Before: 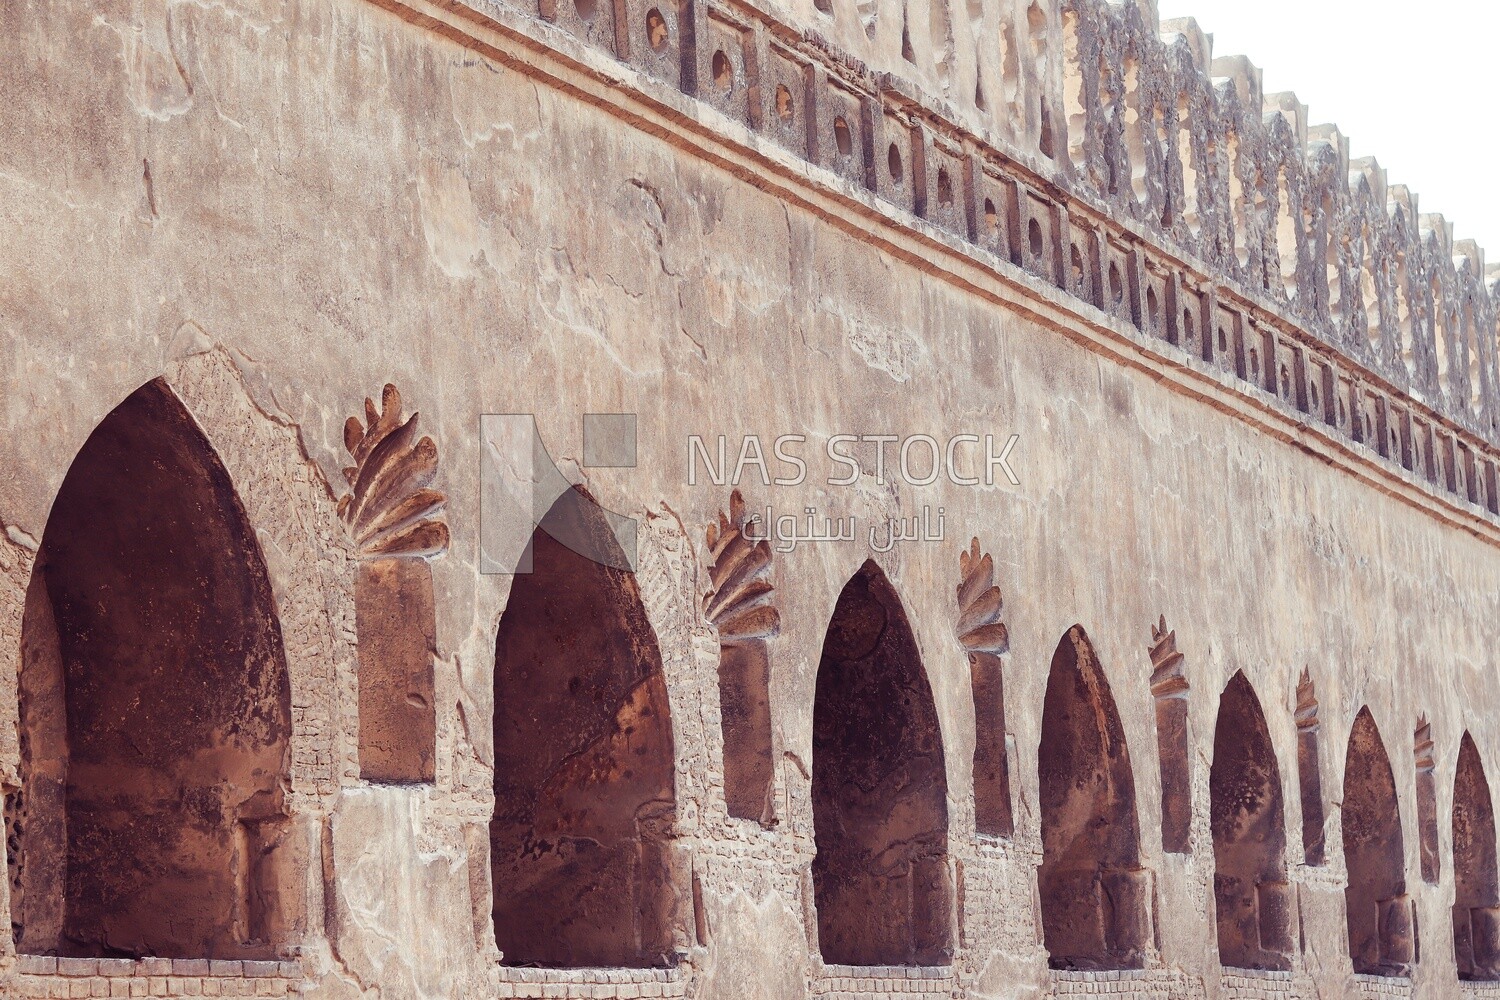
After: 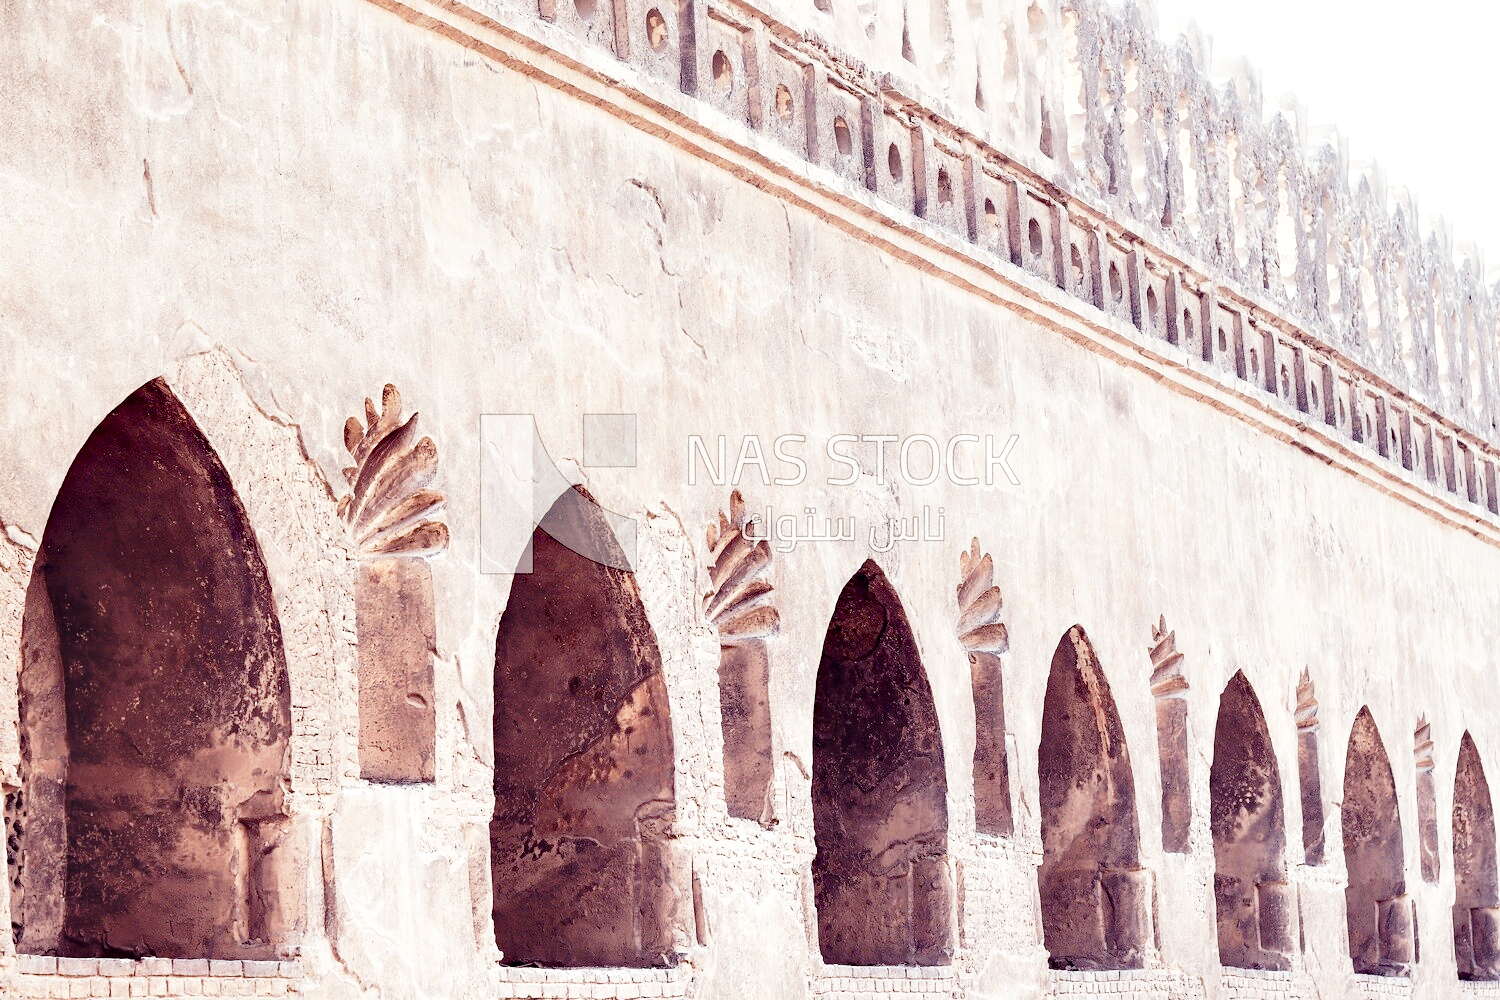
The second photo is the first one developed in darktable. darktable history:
contrast brightness saturation: contrast 0.104, saturation -0.285
base curve: curves: ch0 [(0, 0) (0.028, 0.03) (0.121, 0.232) (0.46, 0.748) (0.859, 0.968) (1, 1)], fusion 1, preserve colors none
